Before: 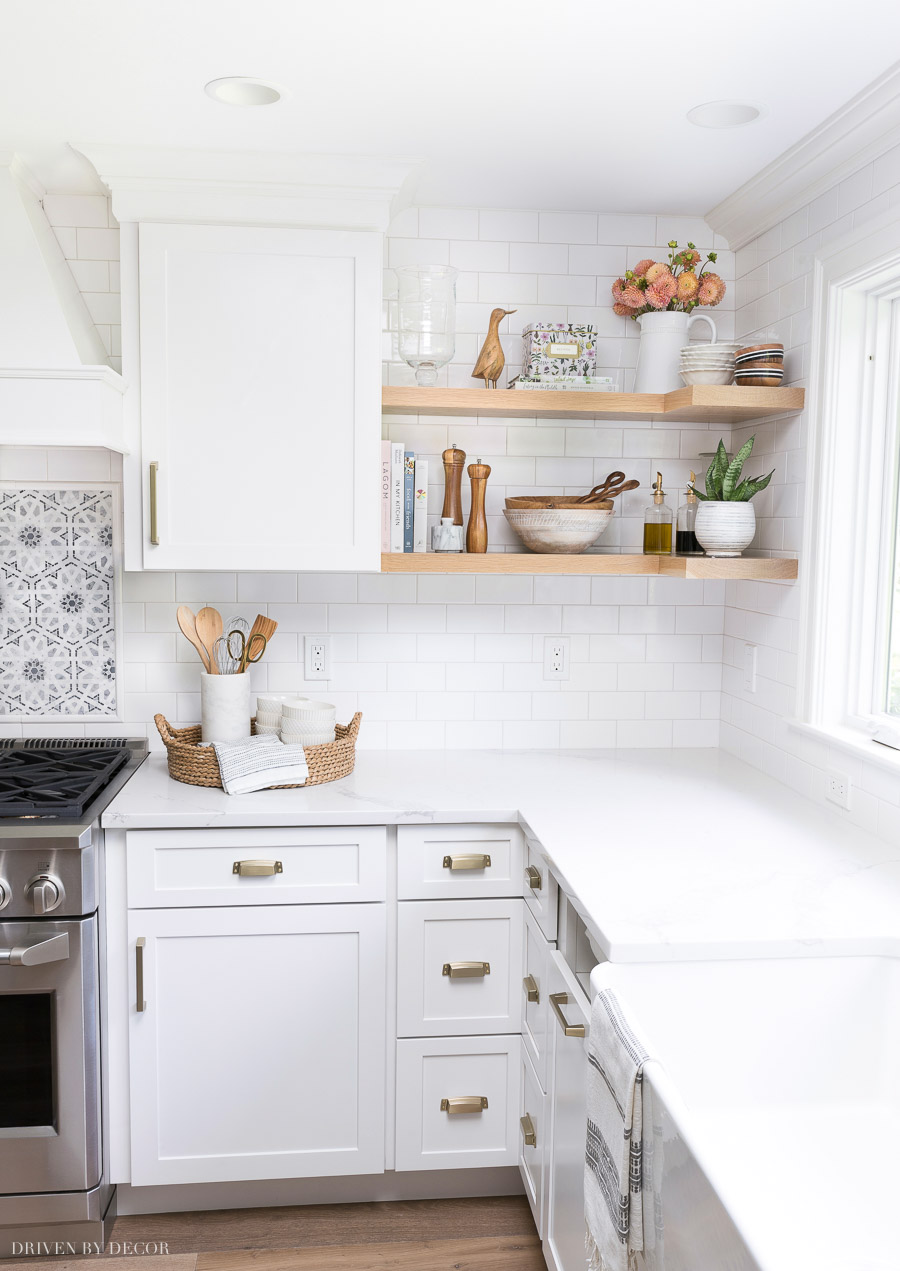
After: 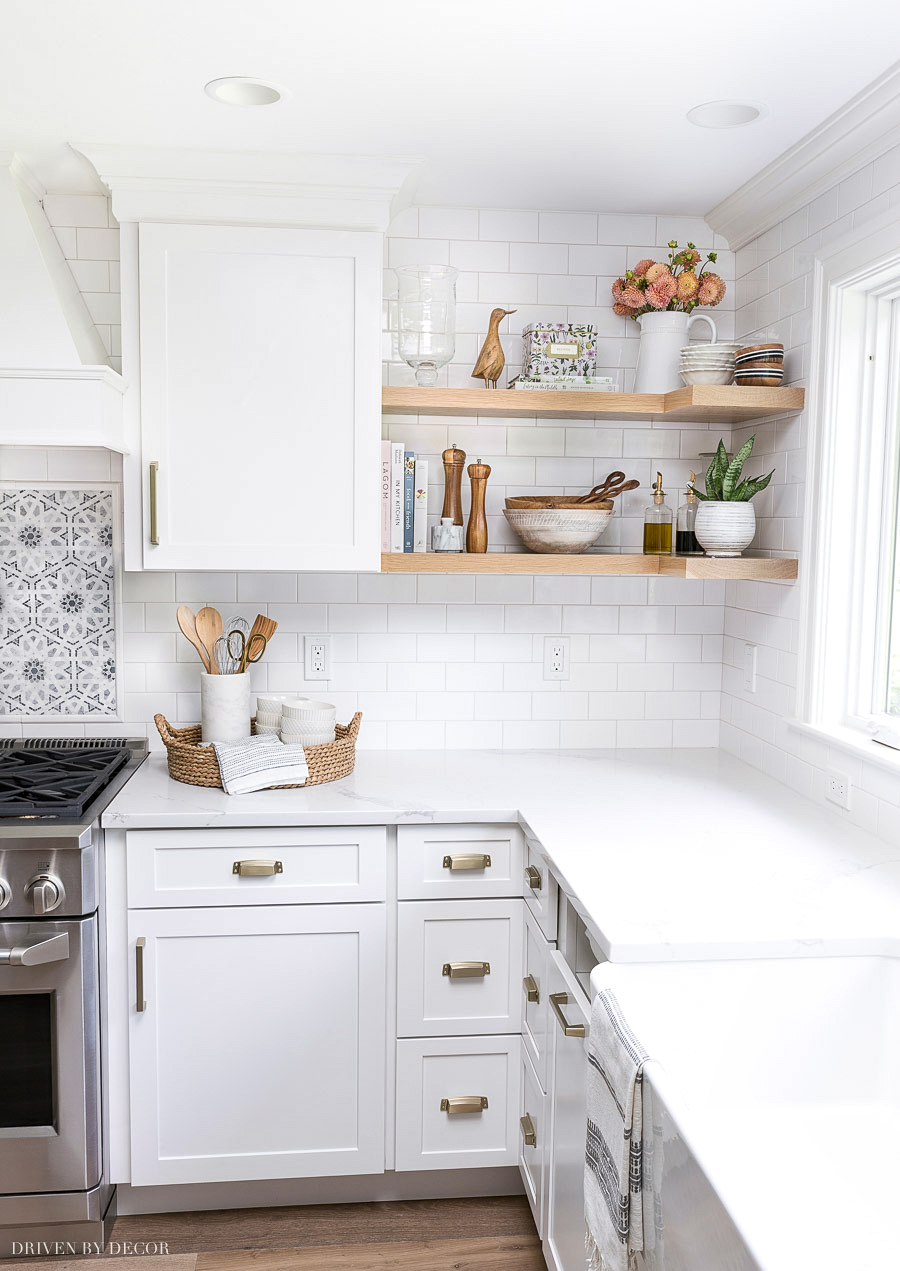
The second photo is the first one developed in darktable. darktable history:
sharpen: radius 1.272, amount 0.305, threshold 0
local contrast: on, module defaults
